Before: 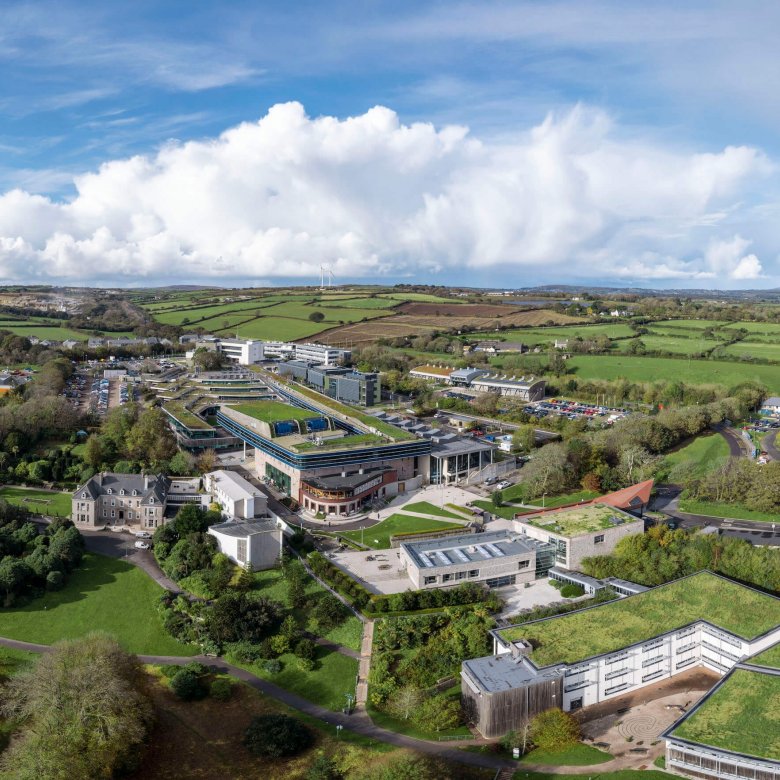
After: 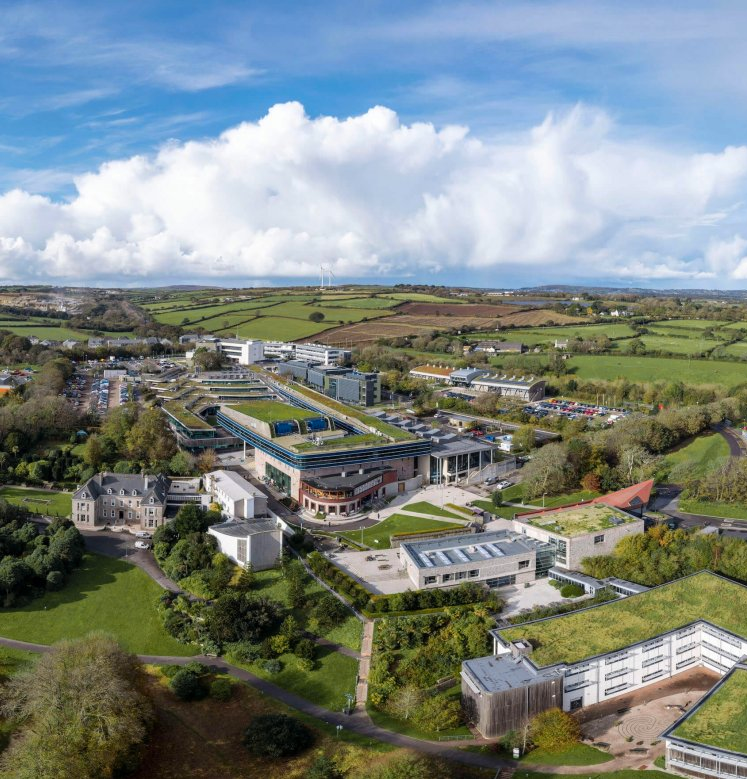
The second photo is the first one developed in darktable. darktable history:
crop: right 4.126%, bottom 0.031%
color zones: curves: ch1 [(0.309, 0.524) (0.41, 0.329) (0.508, 0.509)]; ch2 [(0.25, 0.457) (0.75, 0.5)]
